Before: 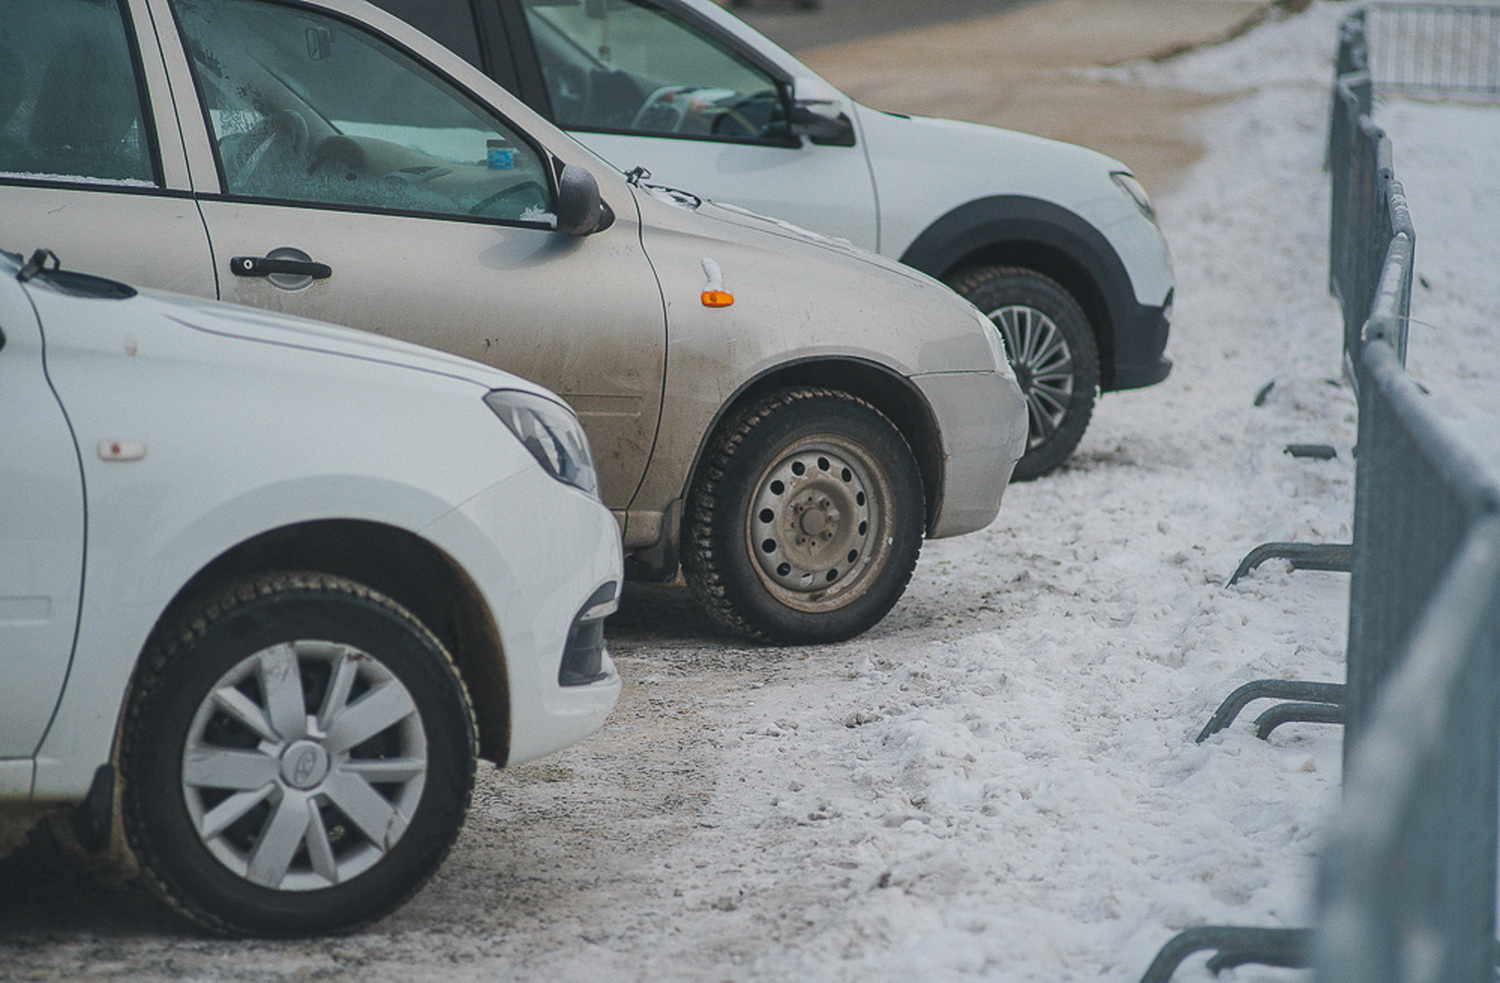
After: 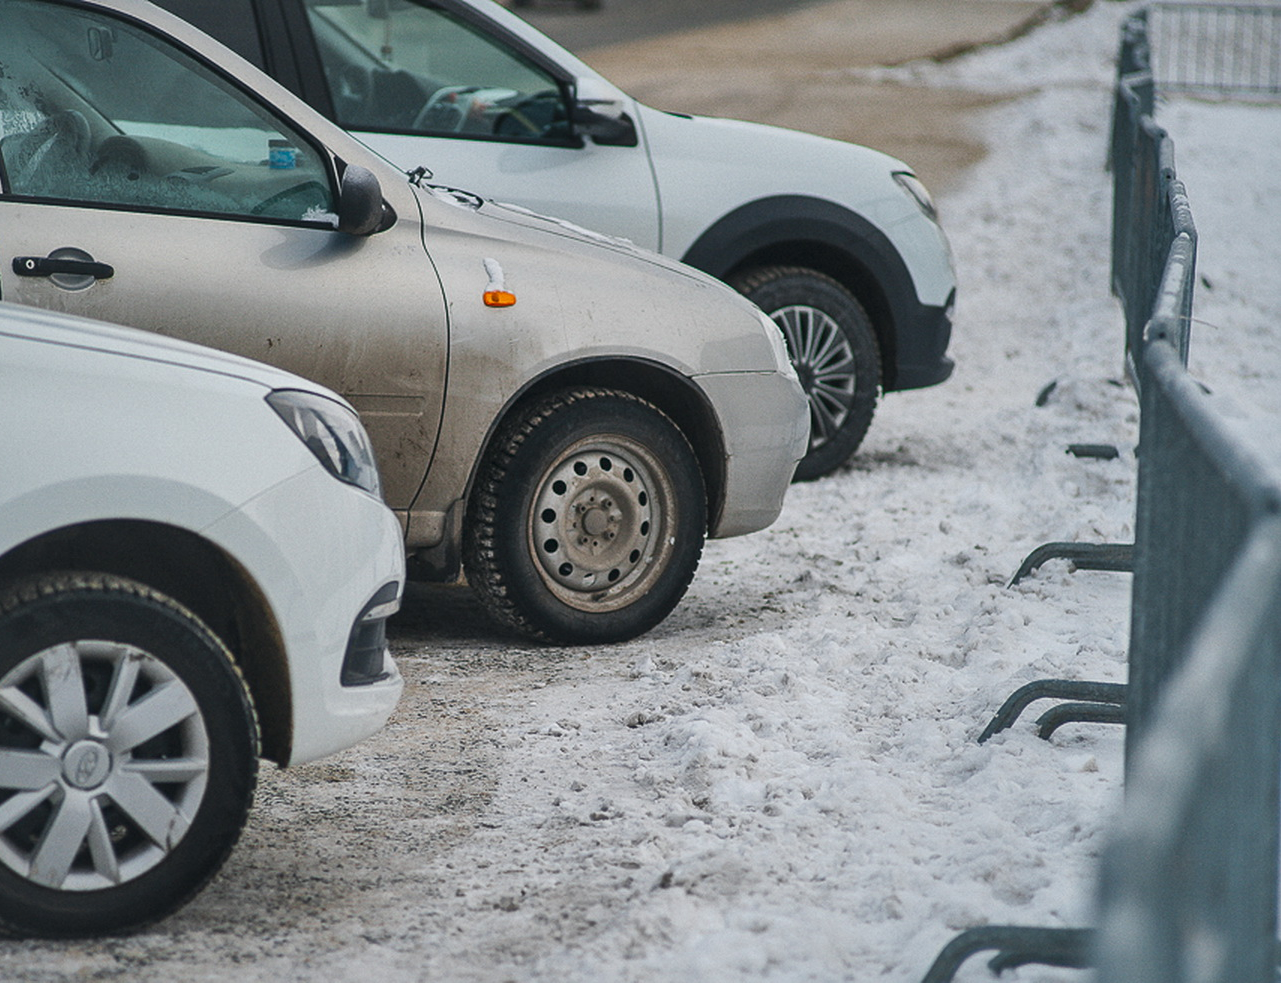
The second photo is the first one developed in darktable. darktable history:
crop and rotate: left 14.584%
local contrast: mode bilateral grid, contrast 25, coarseness 60, detail 151%, midtone range 0.2
